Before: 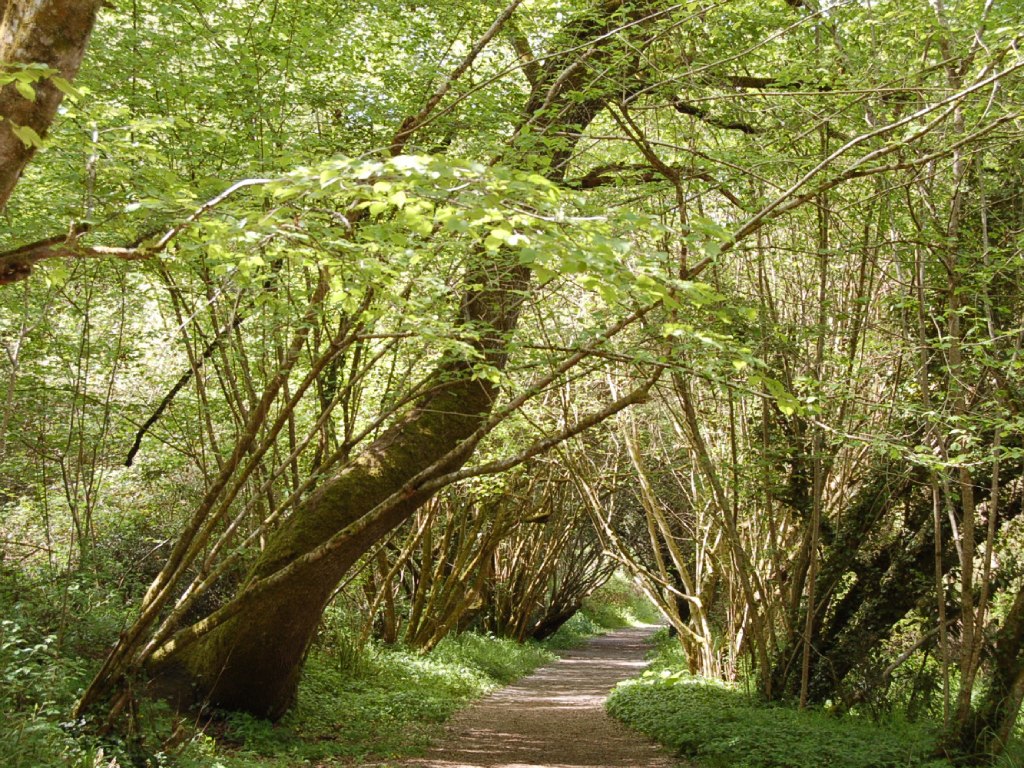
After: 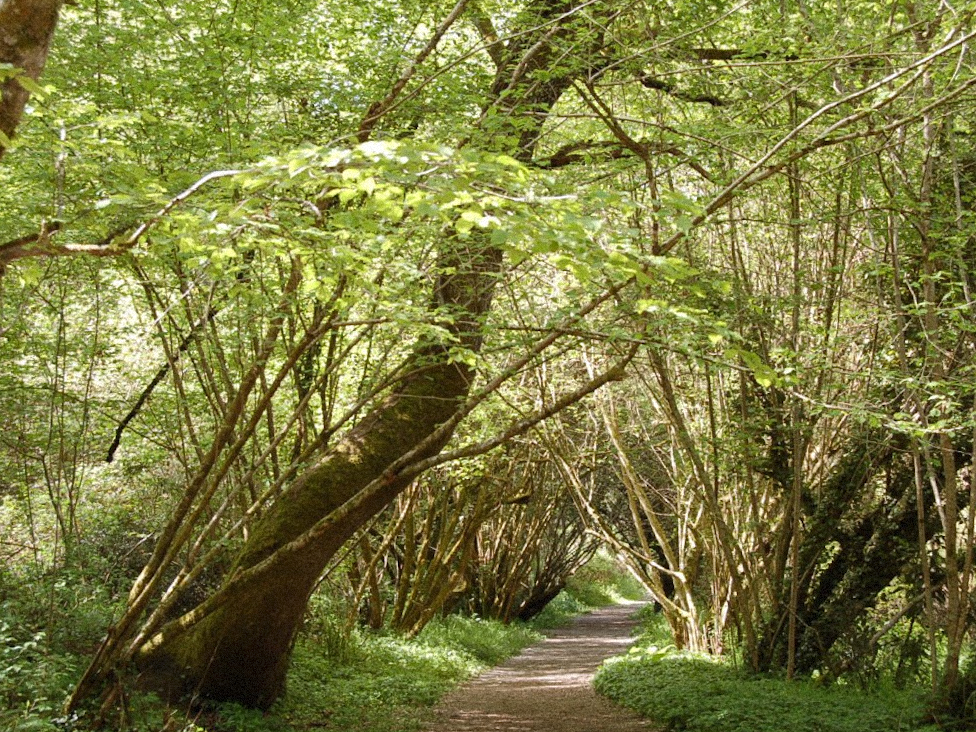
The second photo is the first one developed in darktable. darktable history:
grain: mid-tones bias 0%
rotate and perspective: rotation -2.12°, lens shift (vertical) 0.009, lens shift (horizontal) -0.008, automatic cropping original format, crop left 0.036, crop right 0.964, crop top 0.05, crop bottom 0.959
tone equalizer: on, module defaults
